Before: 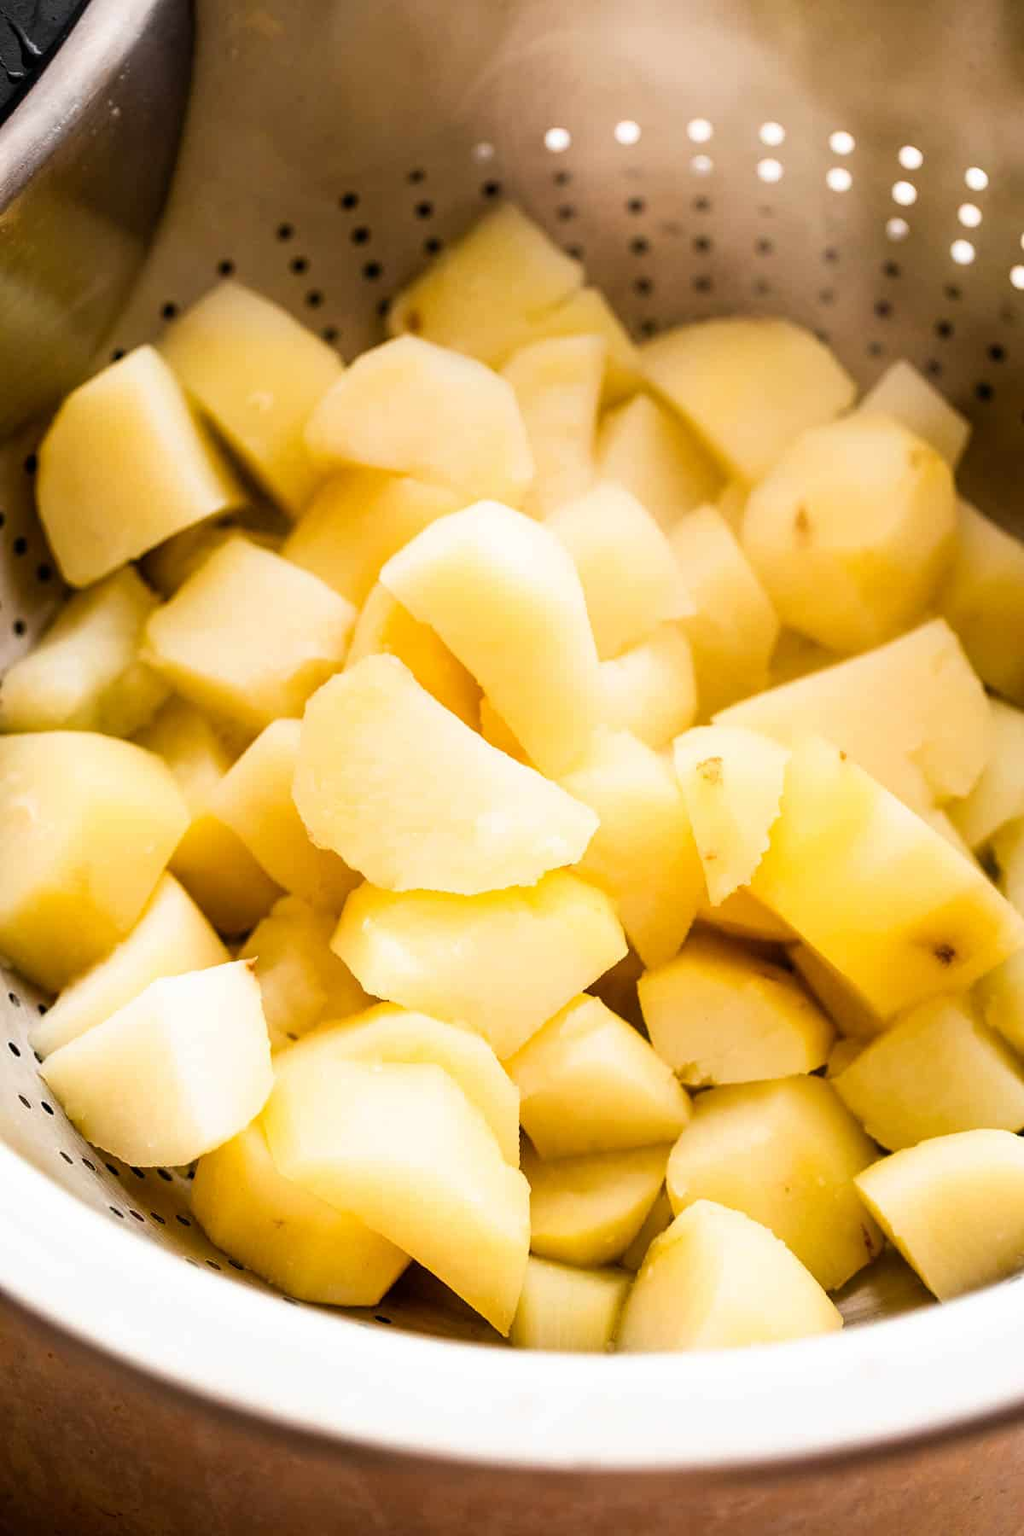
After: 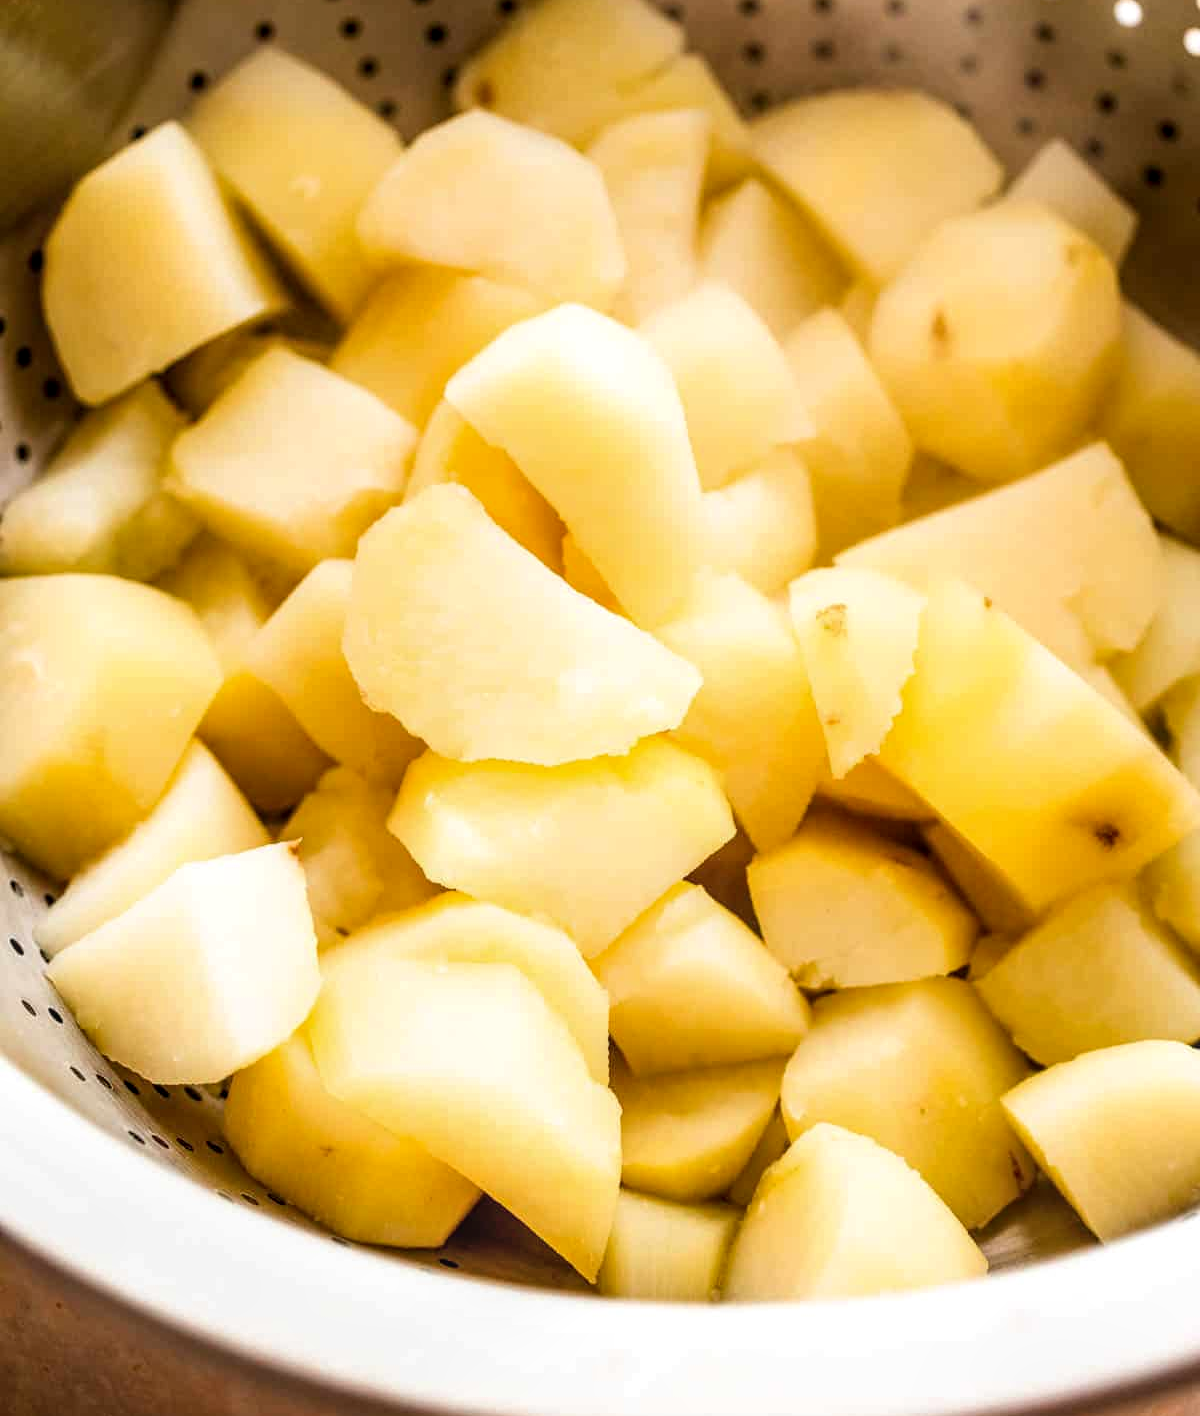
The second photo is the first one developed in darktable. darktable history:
crop and rotate: top 15.774%, bottom 5.506%
local contrast: on, module defaults
